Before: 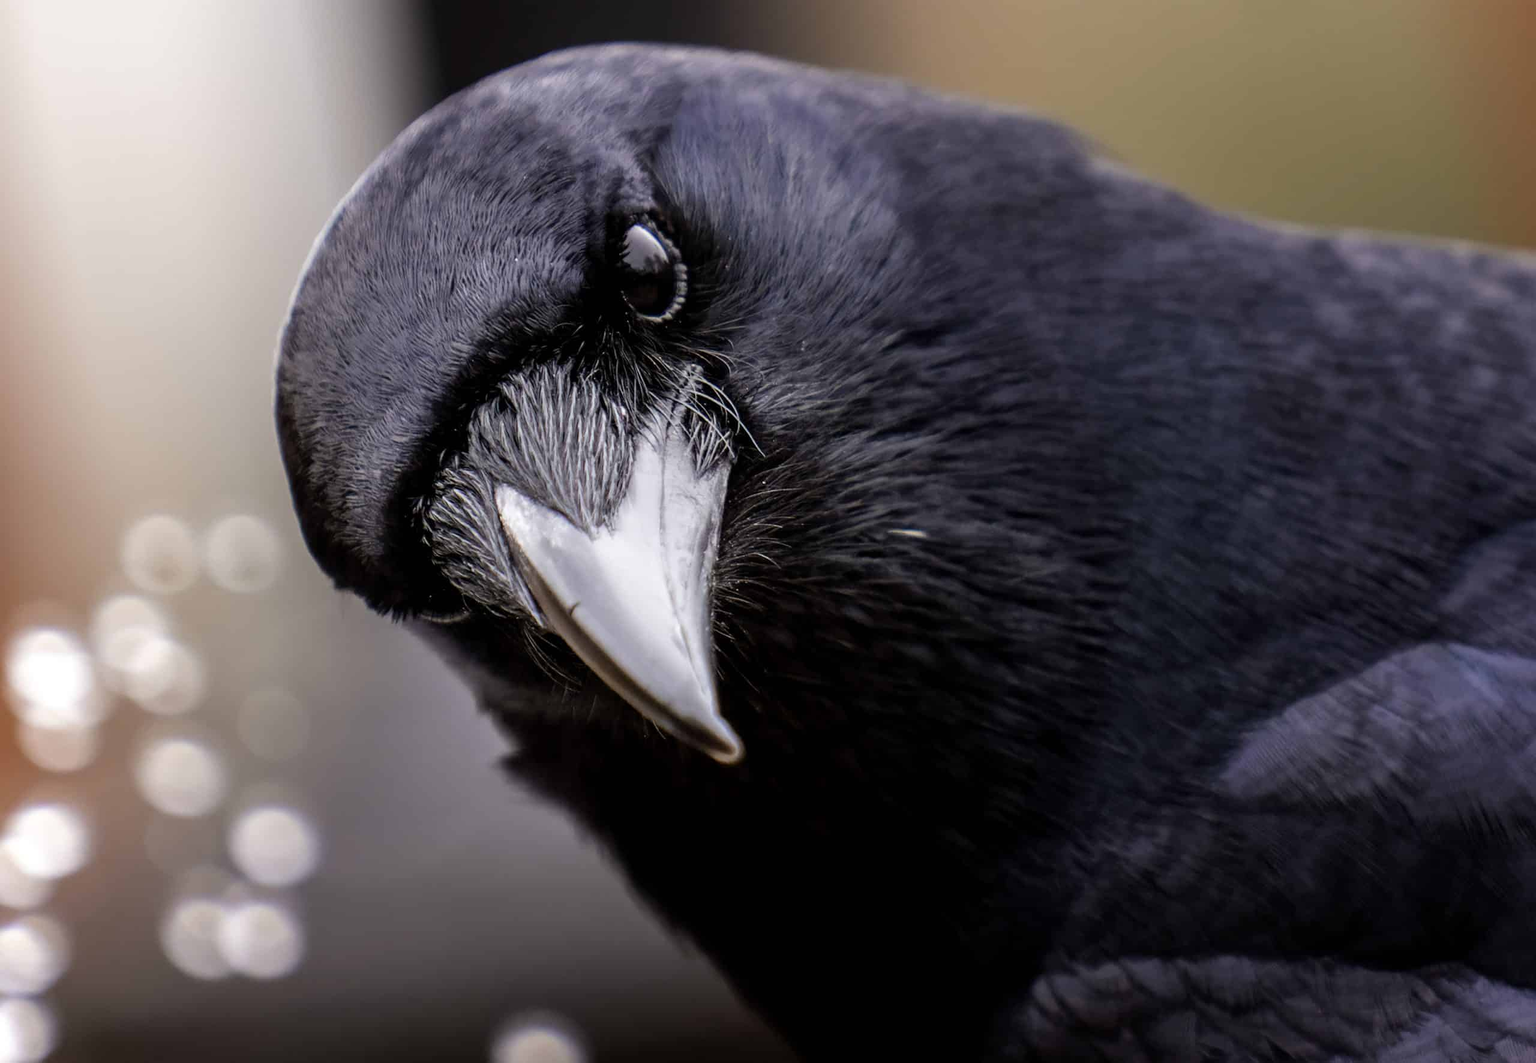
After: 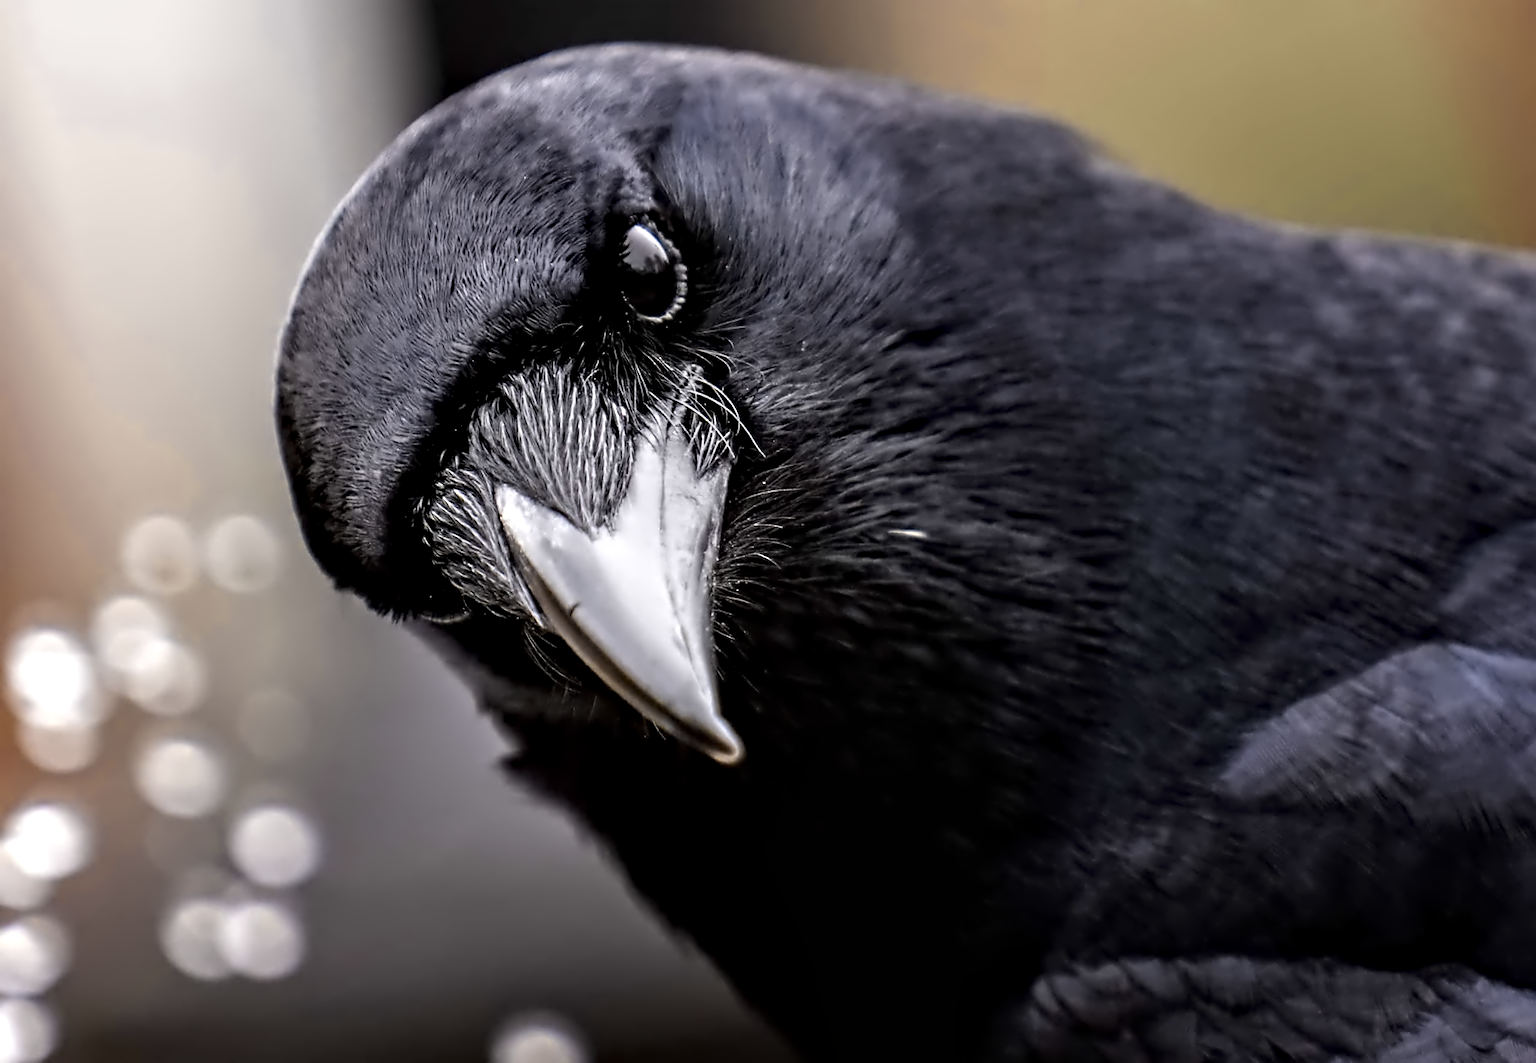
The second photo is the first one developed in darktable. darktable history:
color zones: curves: ch0 [(0.004, 0.306) (0.107, 0.448) (0.252, 0.656) (0.41, 0.398) (0.595, 0.515) (0.768, 0.628)]; ch1 [(0.07, 0.323) (0.151, 0.452) (0.252, 0.608) (0.346, 0.221) (0.463, 0.189) (0.61, 0.368) (0.735, 0.395) (0.921, 0.412)]; ch2 [(0, 0.476) (0.132, 0.512) (0.243, 0.512) (0.397, 0.48) (0.522, 0.376) (0.634, 0.536) (0.761, 0.46)]
contrast equalizer: octaves 7, y [[0.5, 0.542, 0.583, 0.625, 0.667, 0.708], [0.5 ×6], [0.5 ×6], [0, 0.033, 0.067, 0.1, 0.133, 0.167], [0, 0.05, 0.1, 0.15, 0.2, 0.25]]
